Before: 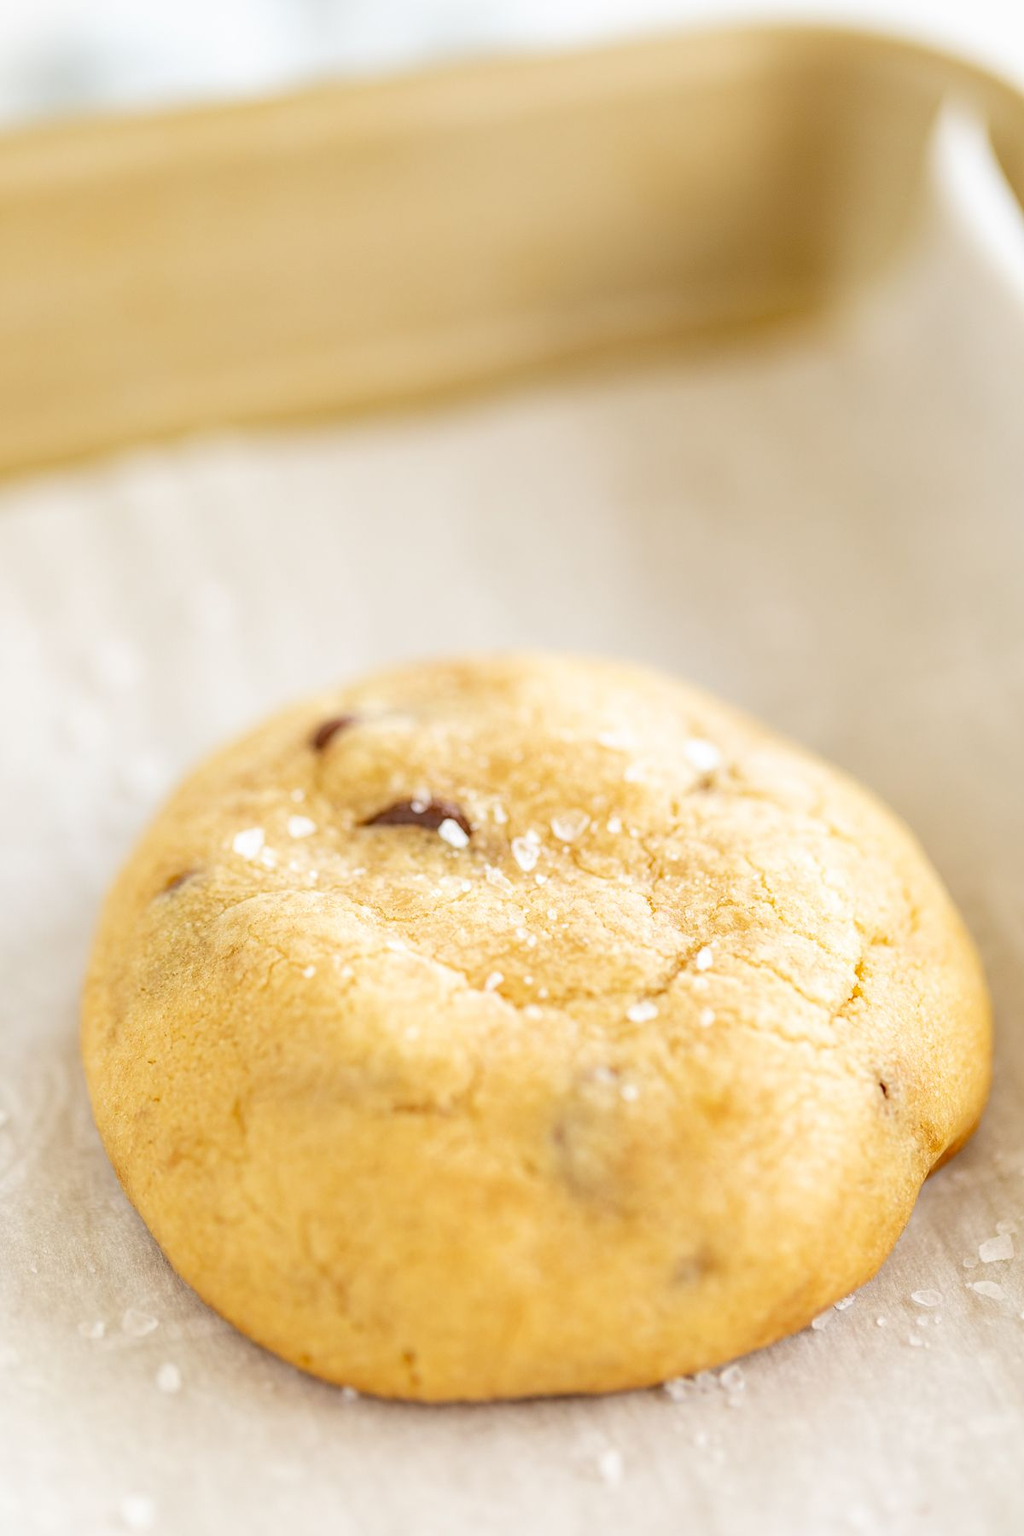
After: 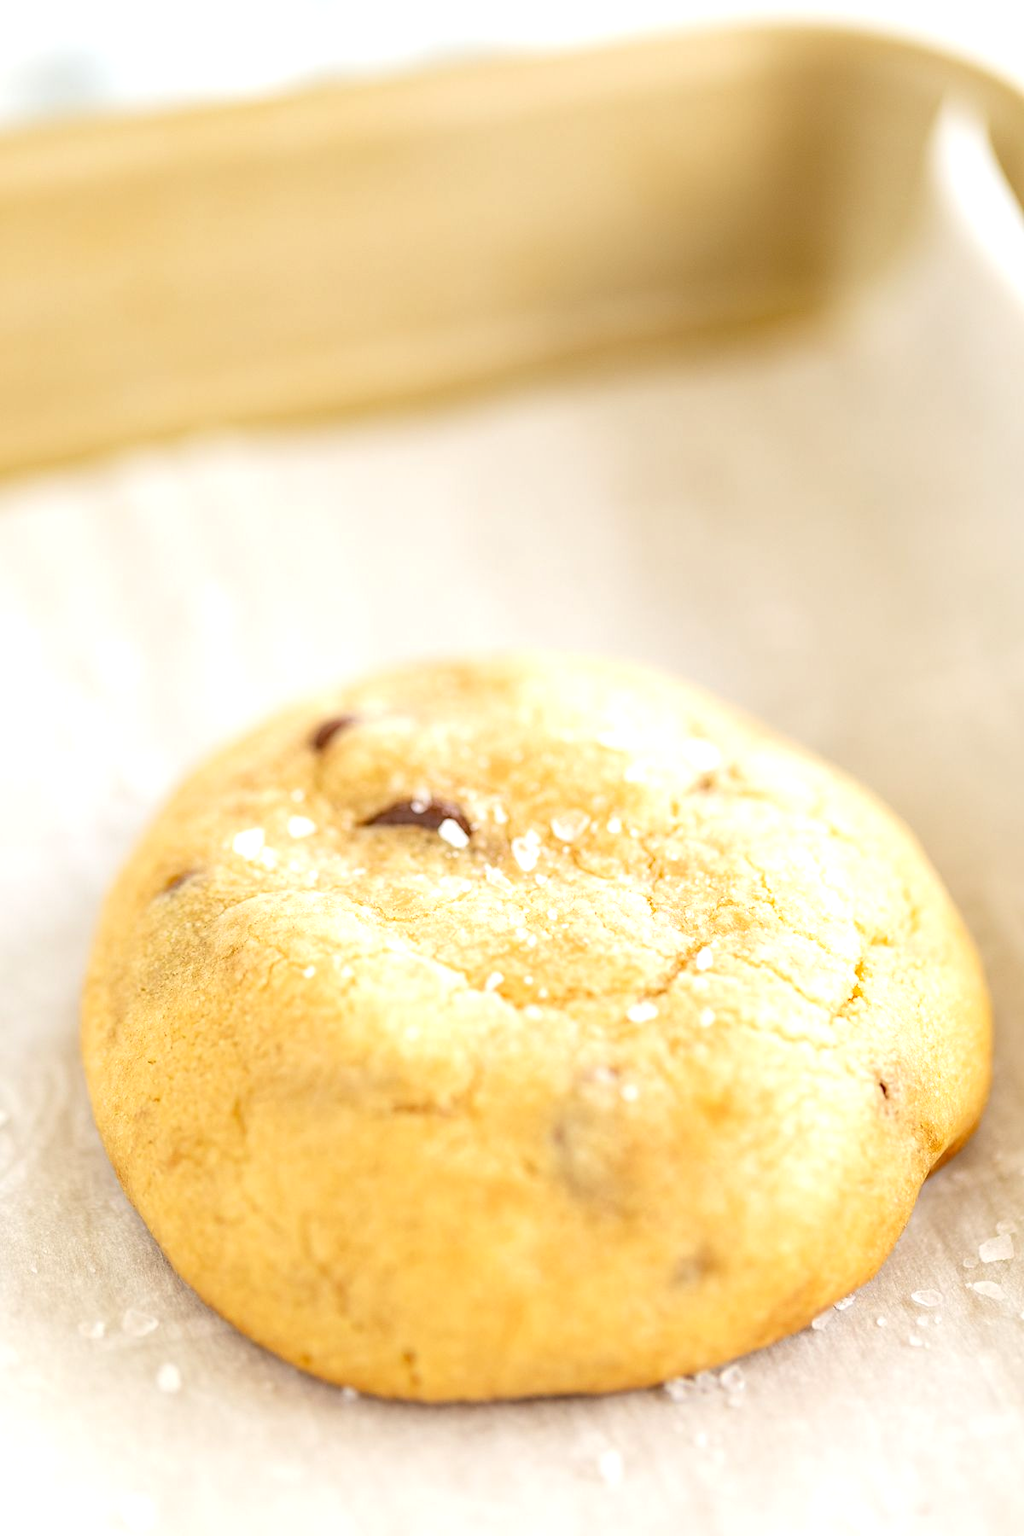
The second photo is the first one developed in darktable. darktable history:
tone equalizer: -8 EV -0.001 EV, -7 EV 0.003 EV, -6 EV -0.005 EV, -5 EV -0.006 EV, -4 EV -0.061 EV, -3 EV -0.223 EV, -2 EV -0.264 EV, -1 EV 0.122 EV, +0 EV 0.334 EV, smoothing diameter 24.96%, edges refinement/feathering 8.21, preserve details guided filter
